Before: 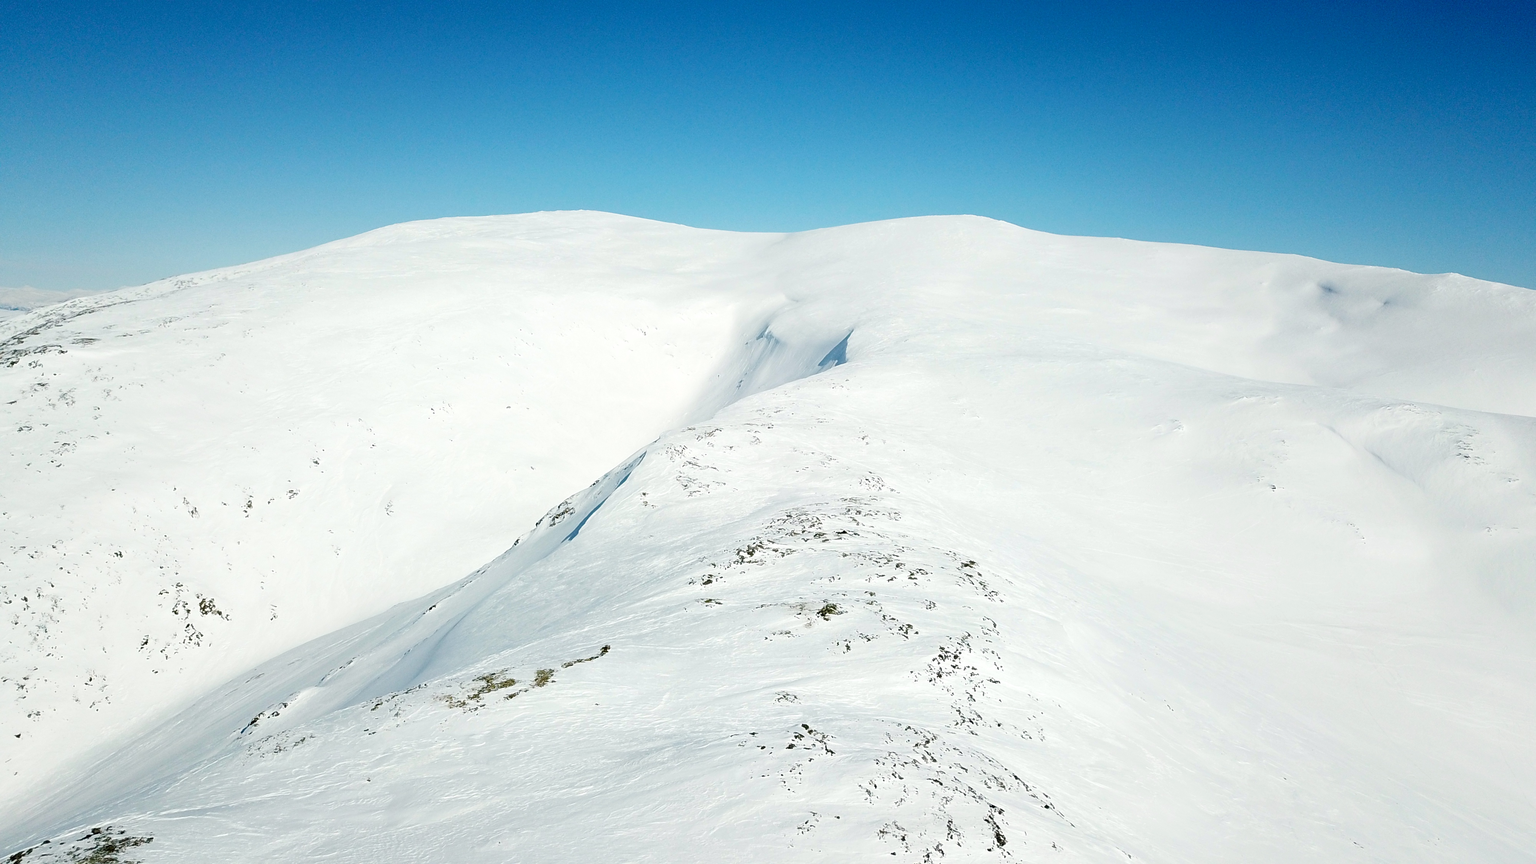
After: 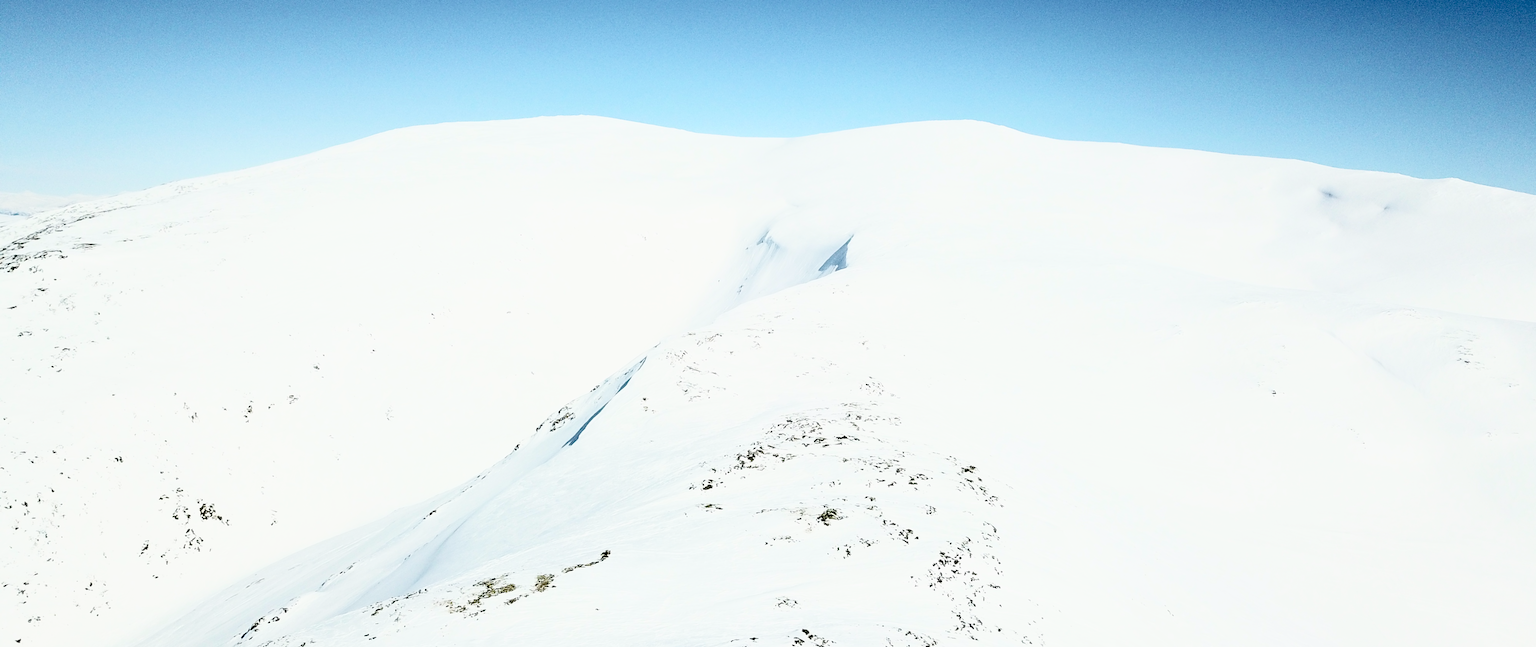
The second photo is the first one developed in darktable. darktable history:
filmic rgb: black relative exposure -8.76 EV, white relative exposure 4.98 EV, target black luminance 0%, hardness 3.79, latitude 66.3%, contrast 0.831, shadows ↔ highlights balance 19.41%
crop: top 11.052%, bottom 13.94%
exposure: black level correction 0.001, compensate exposure bias true, compensate highlight preservation false
tone curve: curves: ch0 [(0, 0) (0.003, 0.004) (0.011, 0.006) (0.025, 0.008) (0.044, 0.012) (0.069, 0.017) (0.1, 0.021) (0.136, 0.029) (0.177, 0.043) (0.224, 0.062) (0.277, 0.108) (0.335, 0.166) (0.399, 0.301) (0.468, 0.467) (0.543, 0.64) (0.623, 0.803) (0.709, 0.908) (0.801, 0.969) (0.898, 0.988) (1, 1)], color space Lab, independent channels, preserve colors none
